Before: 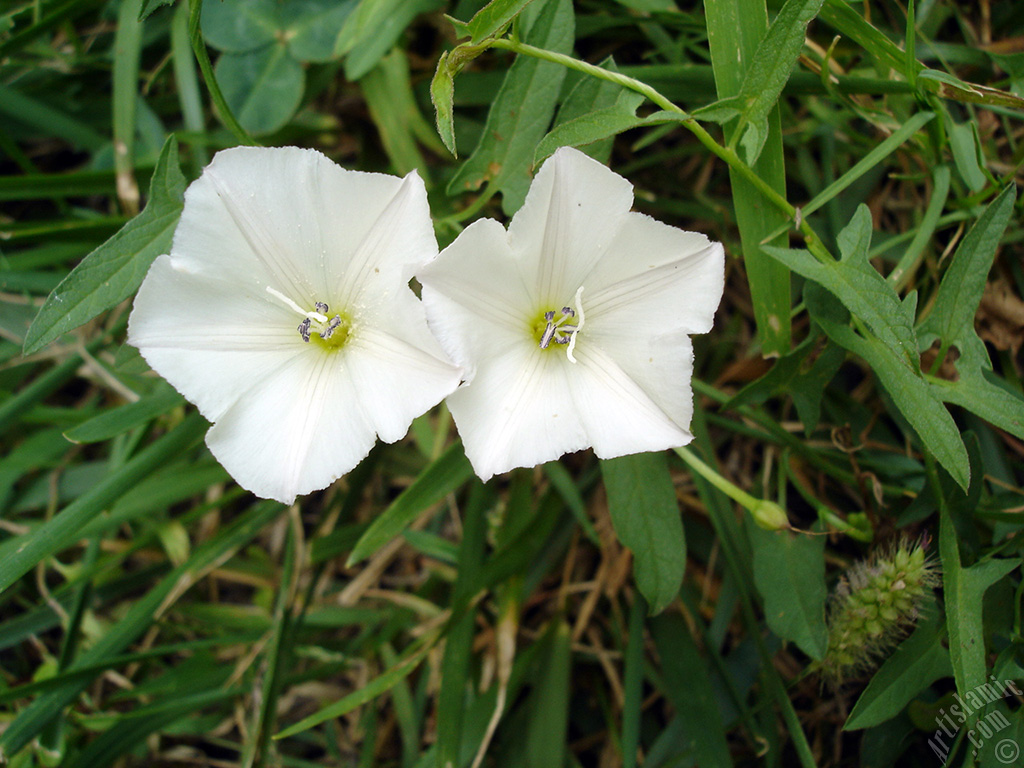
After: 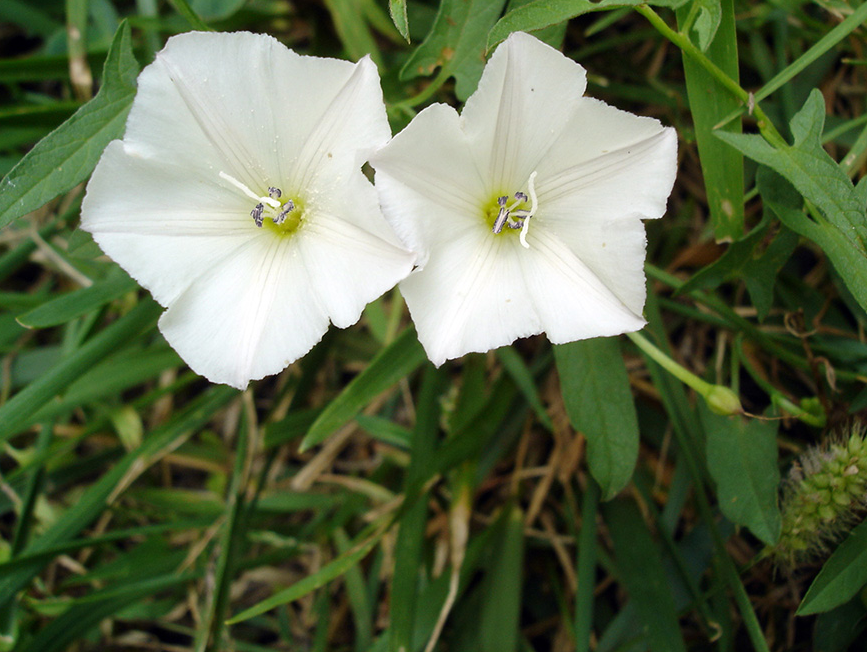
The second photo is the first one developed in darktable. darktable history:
crop and rotate: left 4.639%, top 15.027%, right 10.66%
